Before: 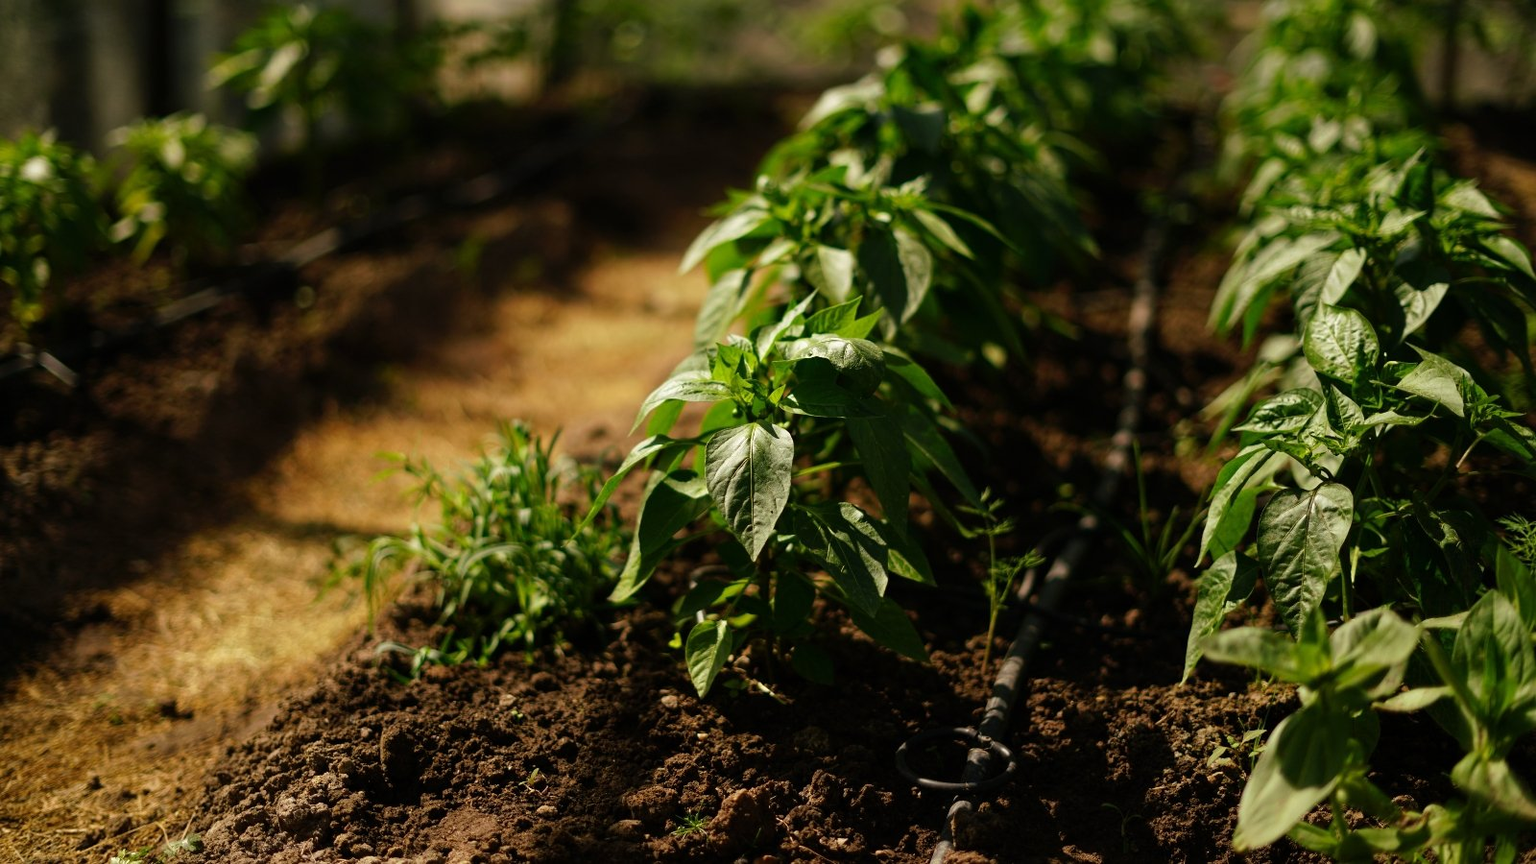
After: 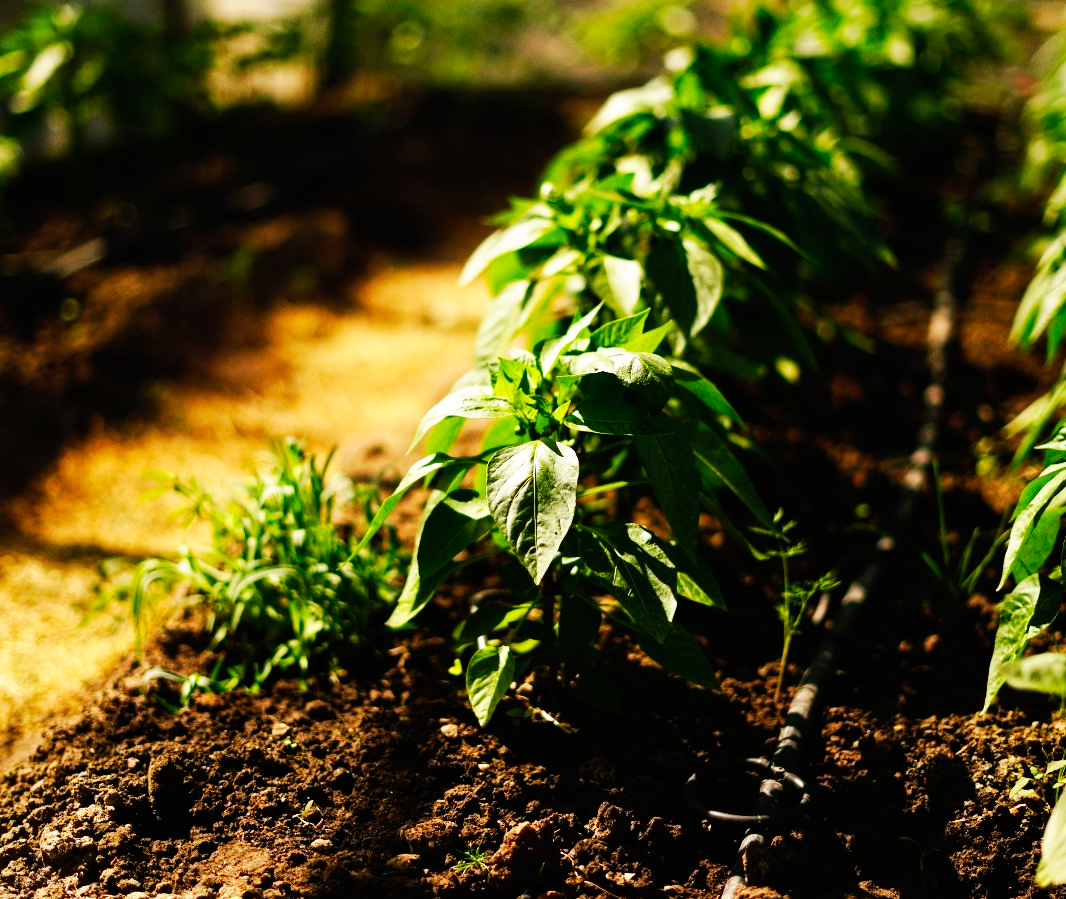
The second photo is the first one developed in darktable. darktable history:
crop and rotate: left 15.546%, right 17.787%
base curve: curves: ch0 [(0, 0) (0.007, 0.004) (0.027, 0.03) (0.046, 0.07) (0.207, 0.54) (0.442, 0.872) (0.673, 0.972) (1, 1)], preserve colors none
